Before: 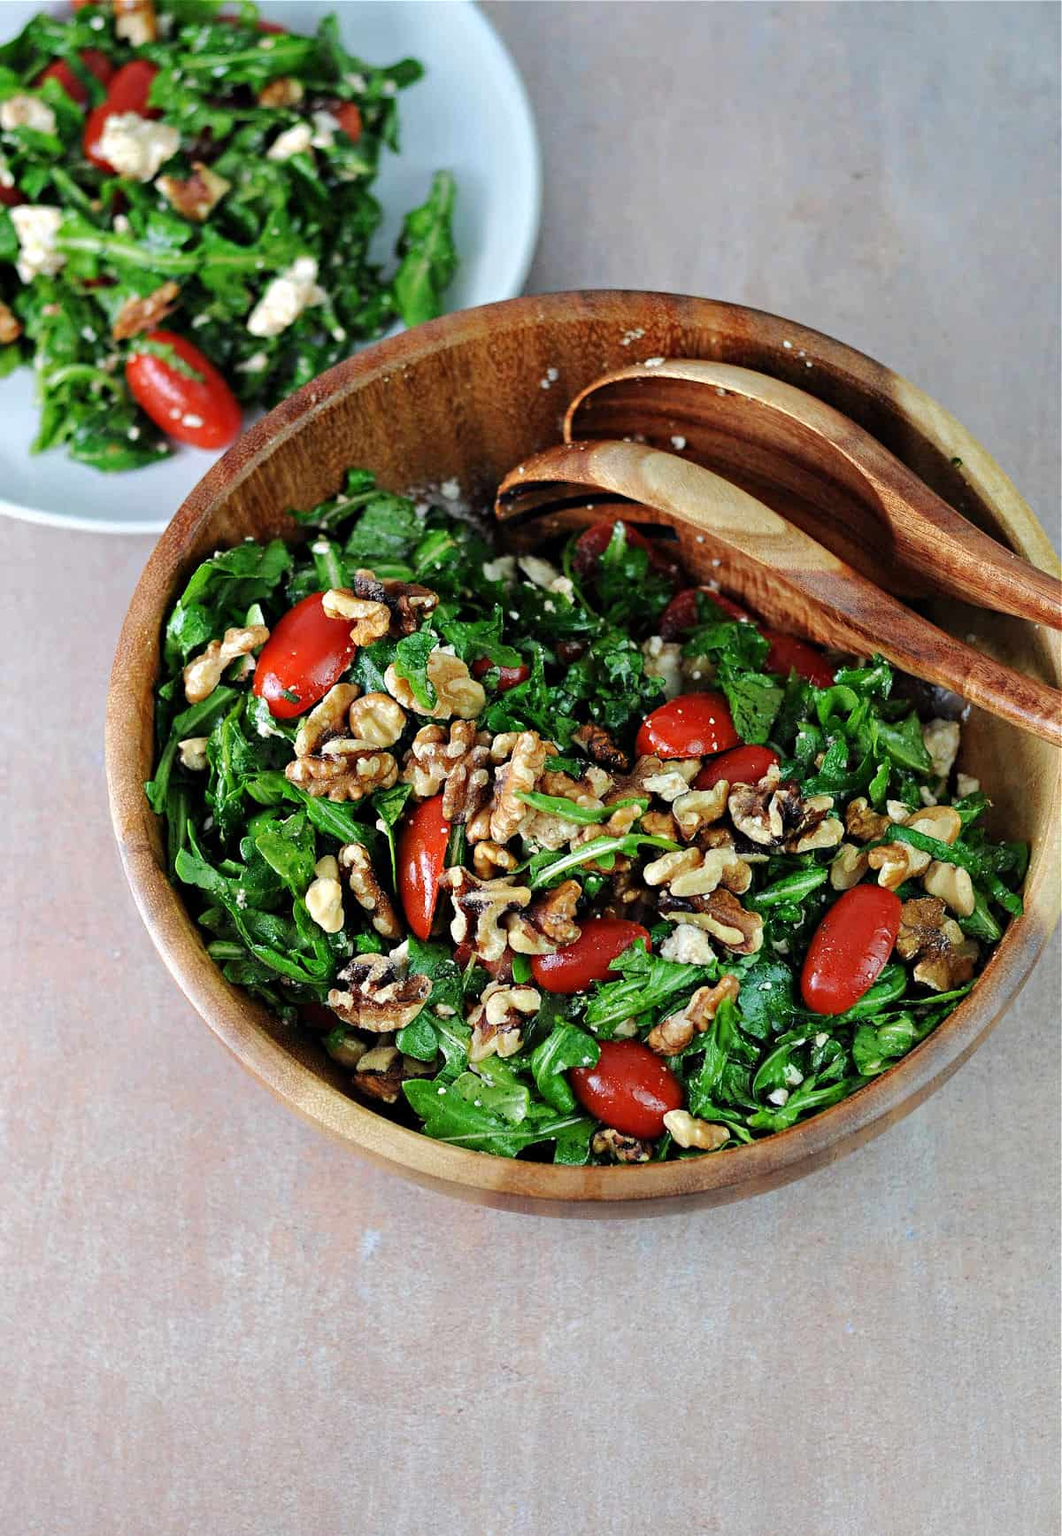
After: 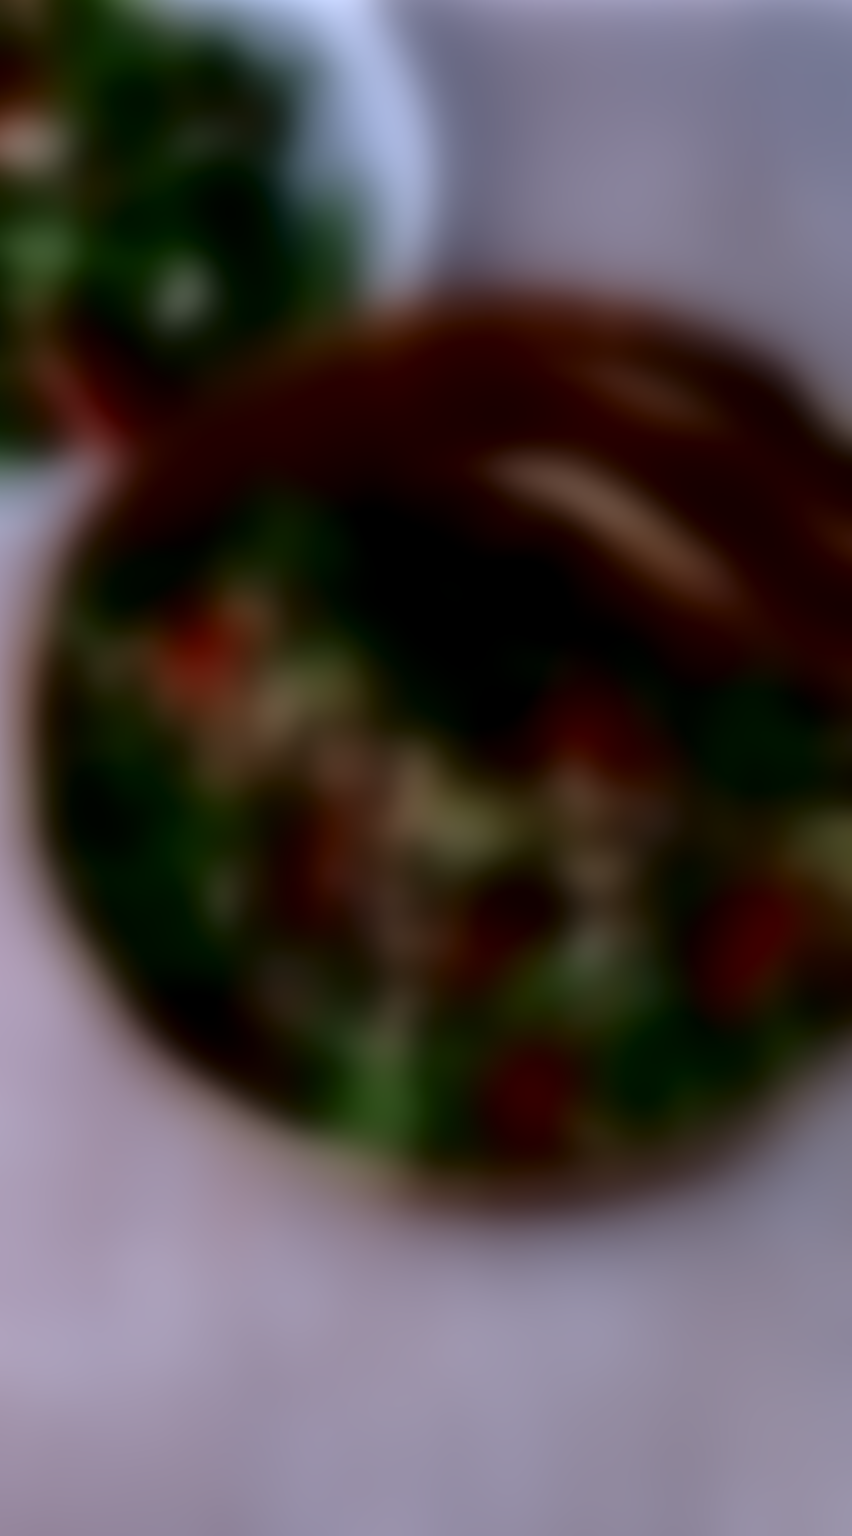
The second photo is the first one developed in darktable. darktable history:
white balance: red 1.042, blue 1.17
lowpass: radius 31.92, contrast 1.72, brightness -0.98, saturation 0.94
local contrast: detail 130%
base curve: curves: ch0 [(0, 0) (0.841, 0.609) (1, 1)]
crop and rotate: left 9.597%, right 10.195%
